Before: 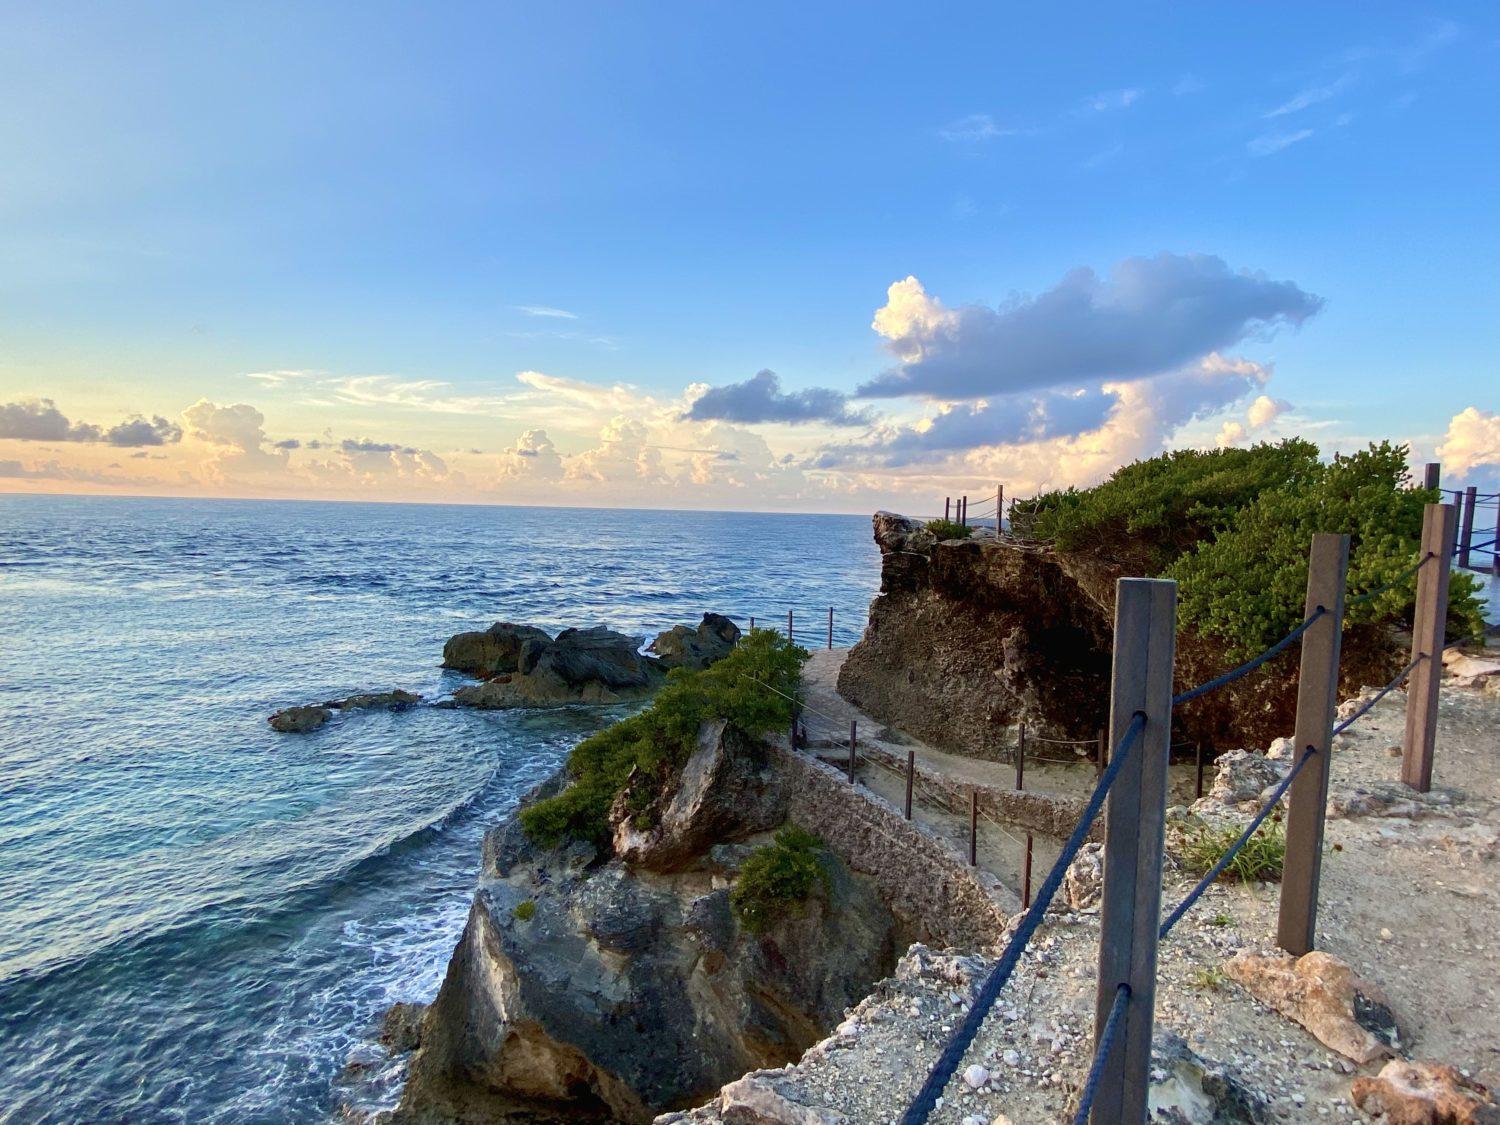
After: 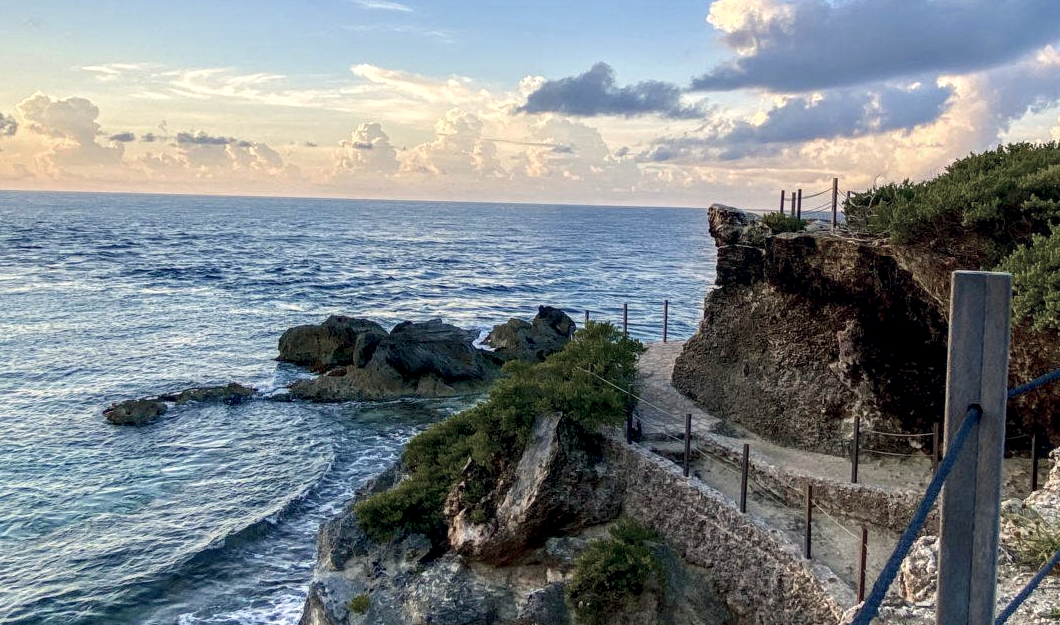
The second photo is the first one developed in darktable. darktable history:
color zones: curves: ch0 [(0, 0.5) (0.143, 0.5) (0.286, 0.456) (0.429, 0.5) (0.571, 0.5) (0.714, 0.5) (0.857, 0.5) (1, 0.5)]; ch1 [(0, 0.5) (0.143, 0.5) (0.286, 0.422) (0.429, 0.5) (0.571, 0.5) (0.714, 0.5) (0.857, 0.5) (1, 0.5)], mix 28.22%
color correction: highlights a* 2.81, highlights b* 5.02, shadows a* -2.33, shadows b* -4.94, saturation 0.79
crop: left 11.049%, top 27.333%, right 18.272%, bottom 17.08%
local contrast: highlights 63%, detail 143%, midtone range 0.433
tone equalizer: on, module defaults
